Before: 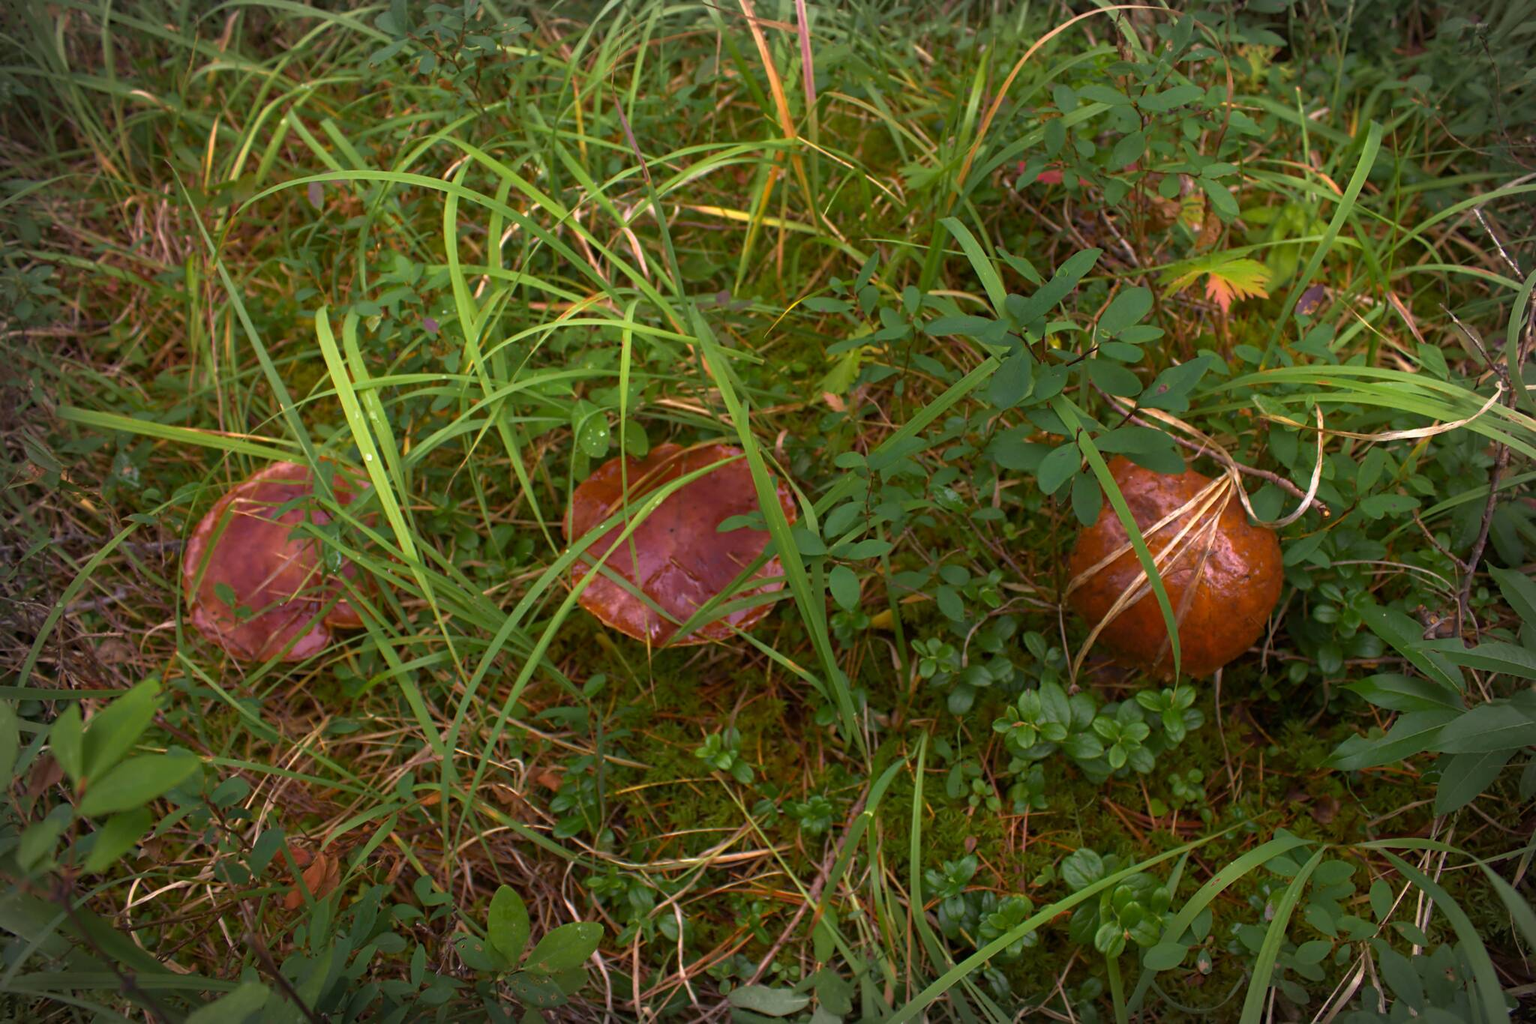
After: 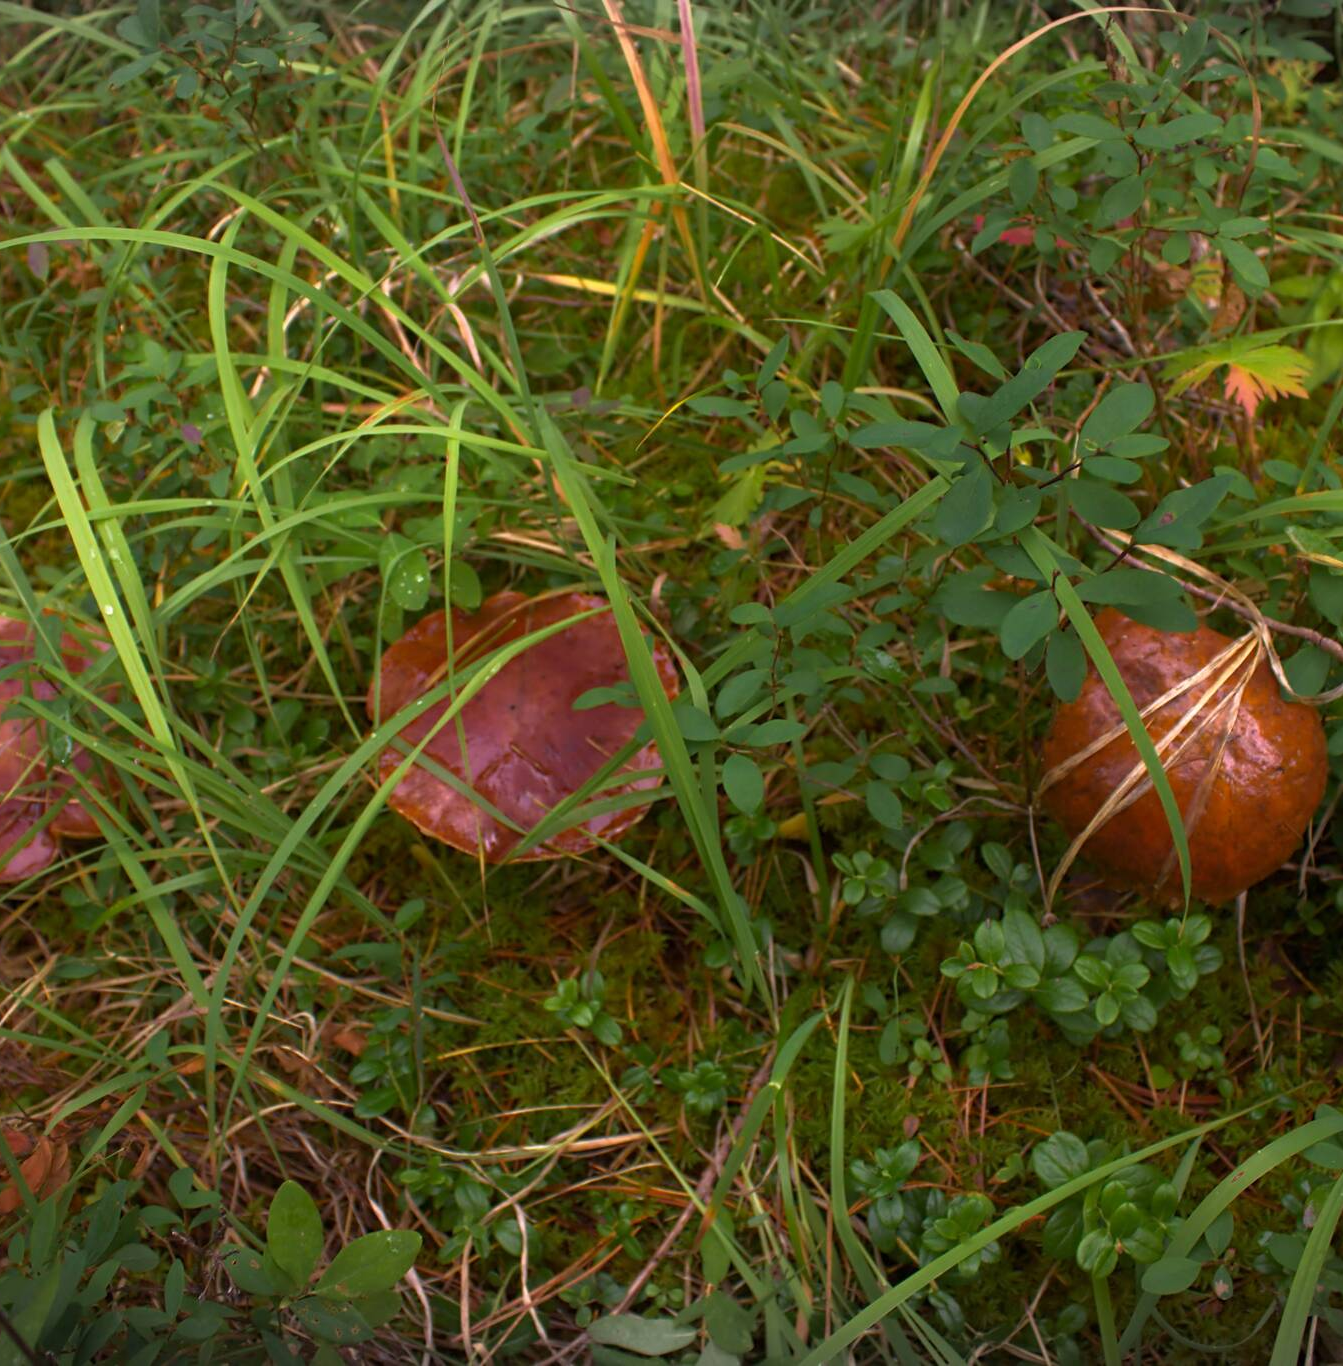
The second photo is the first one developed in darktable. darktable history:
crop and rotate: left 18.727%, right 15.688%
